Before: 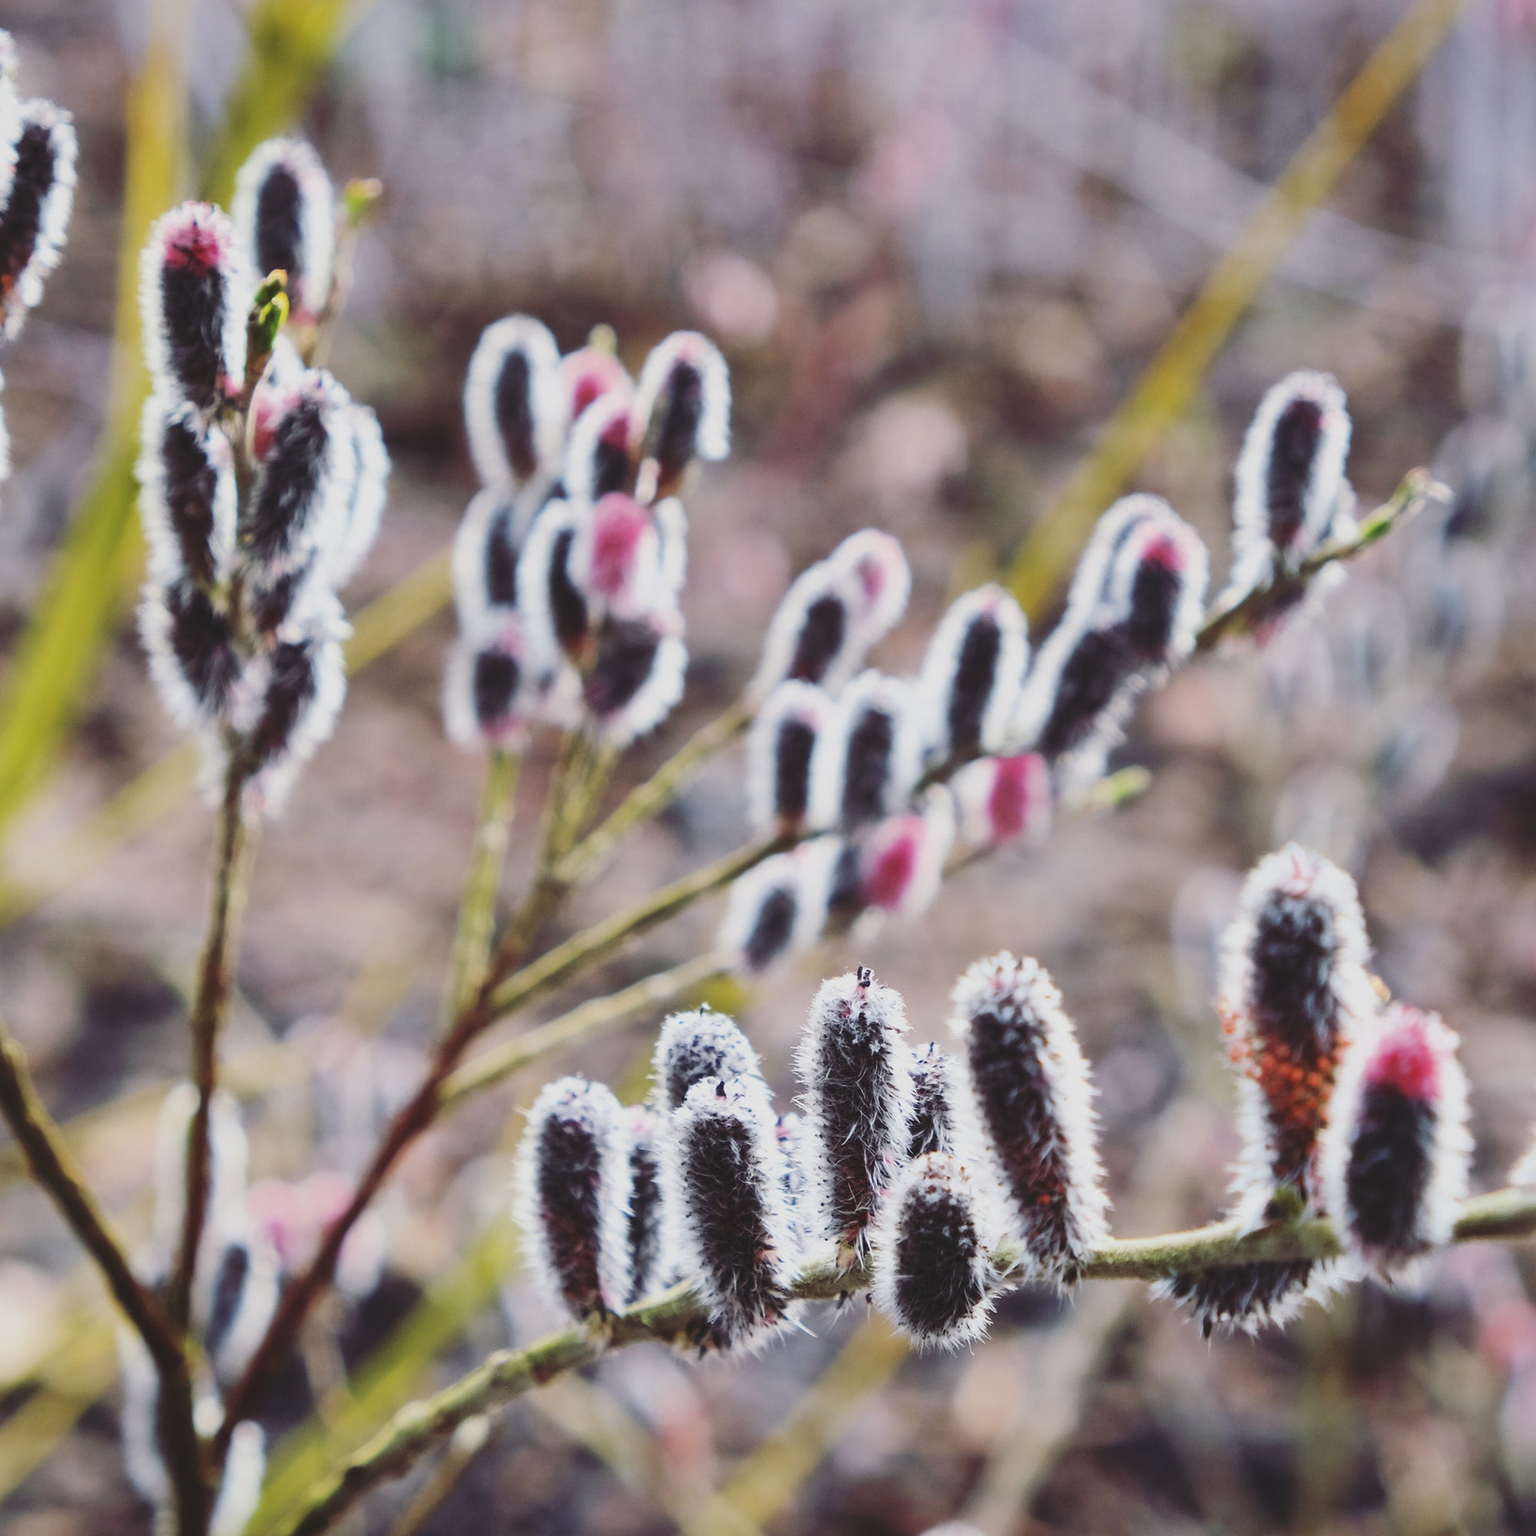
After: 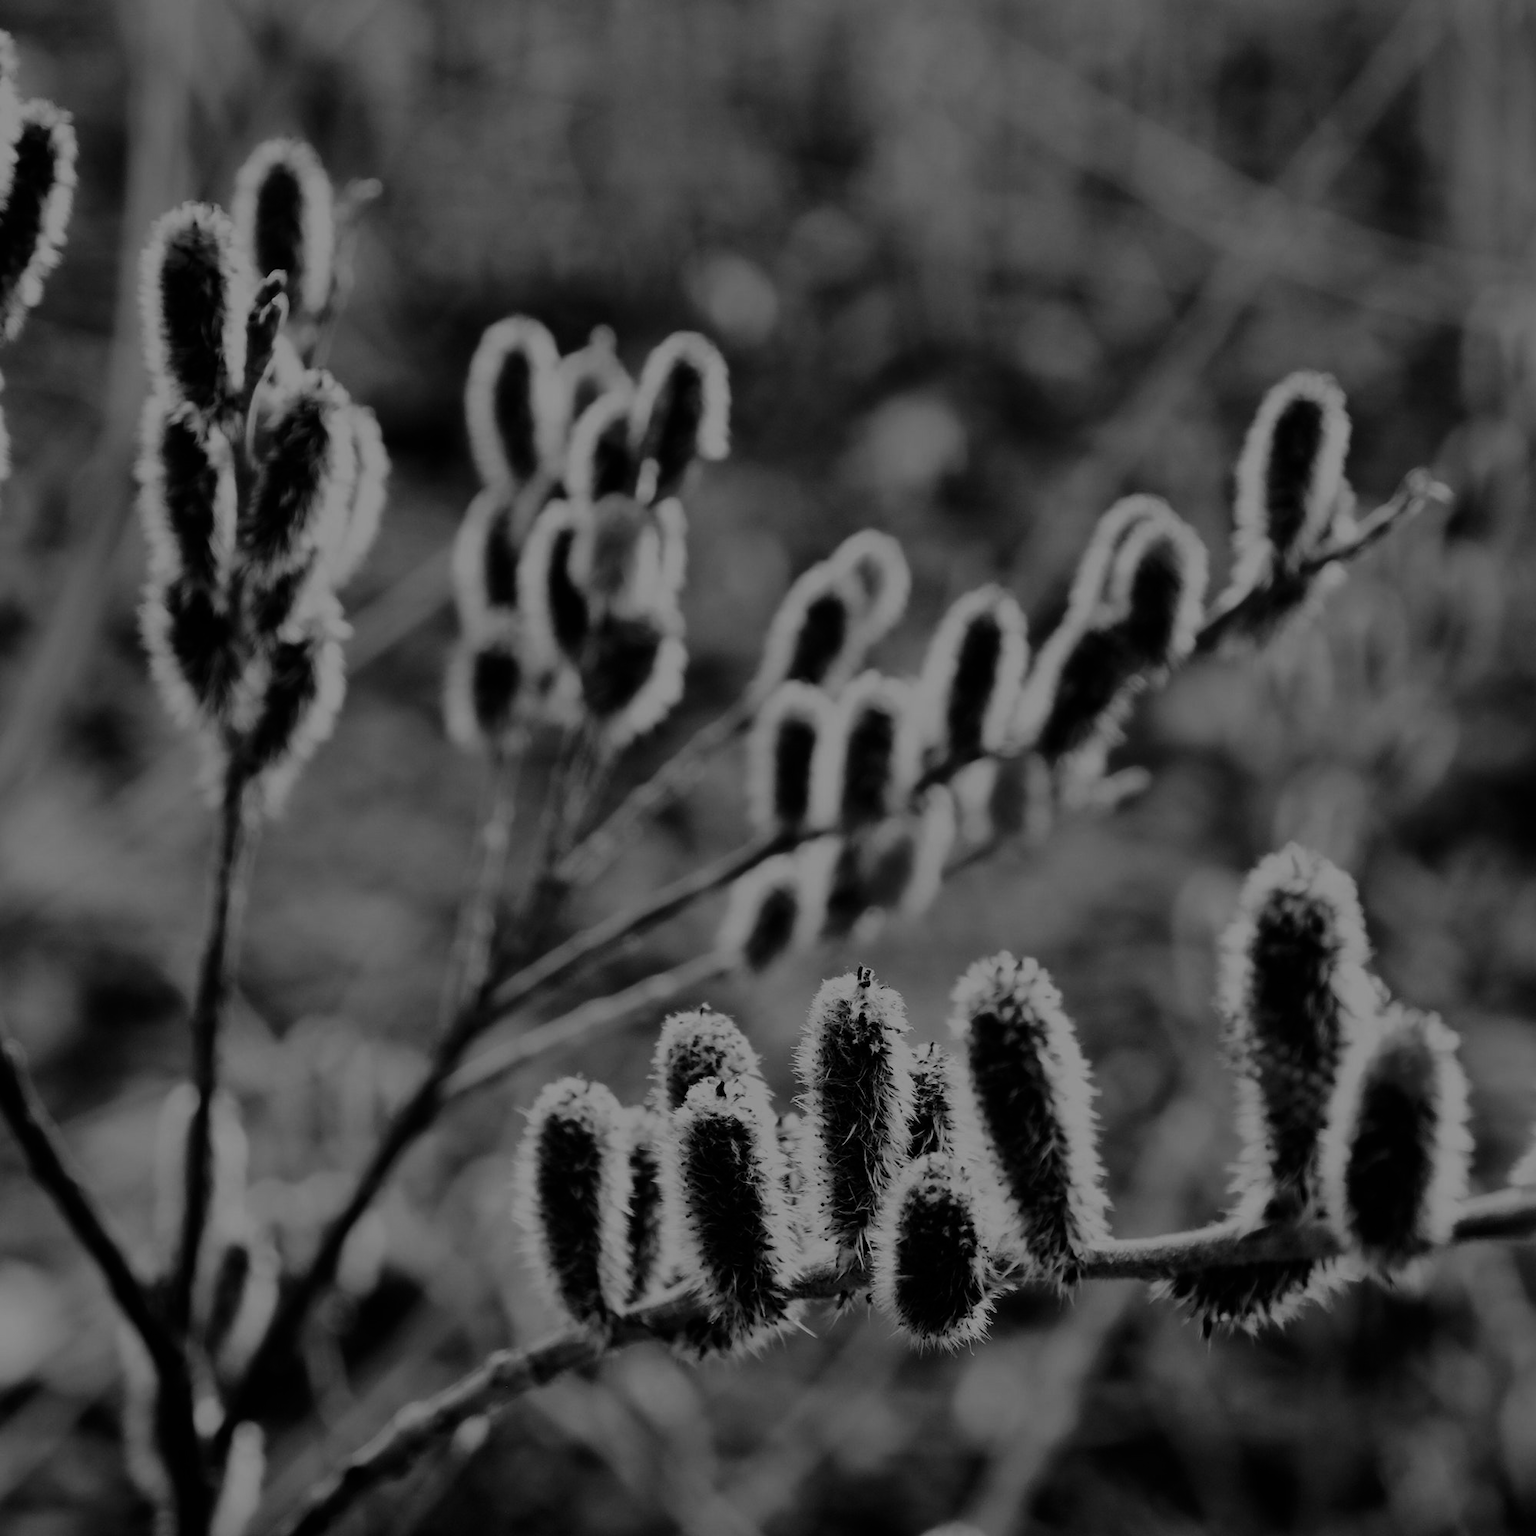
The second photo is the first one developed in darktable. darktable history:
exposure: black level correction 0.005, exposure 0.014 EV, compensate highlight preservation false
contrast brightness saturation: contrast -0.03, brightness -0.59, saturation -1
filmic rgb: black relative exposure -7.65 EV, white relative exposure 4.56 EV, hardness 3.61
